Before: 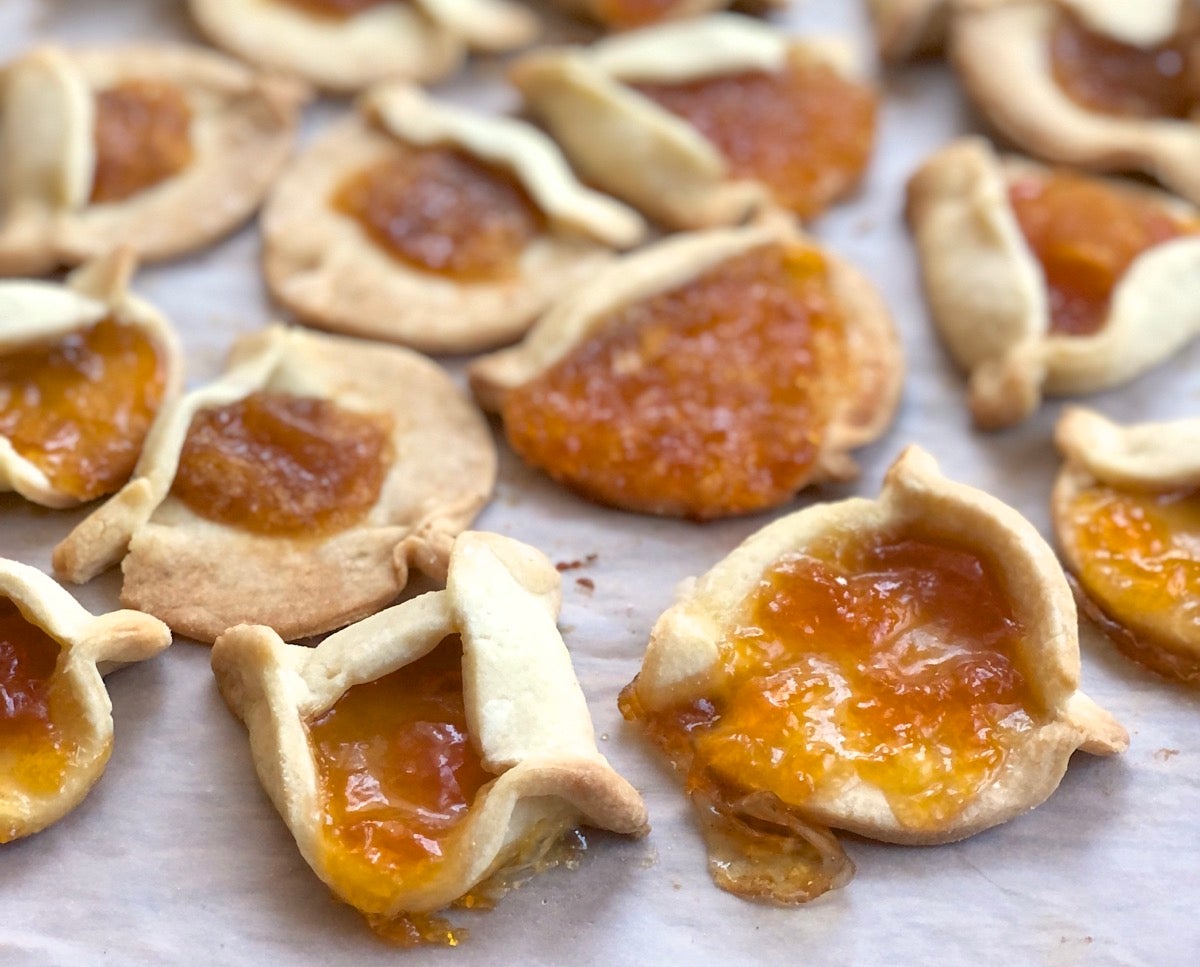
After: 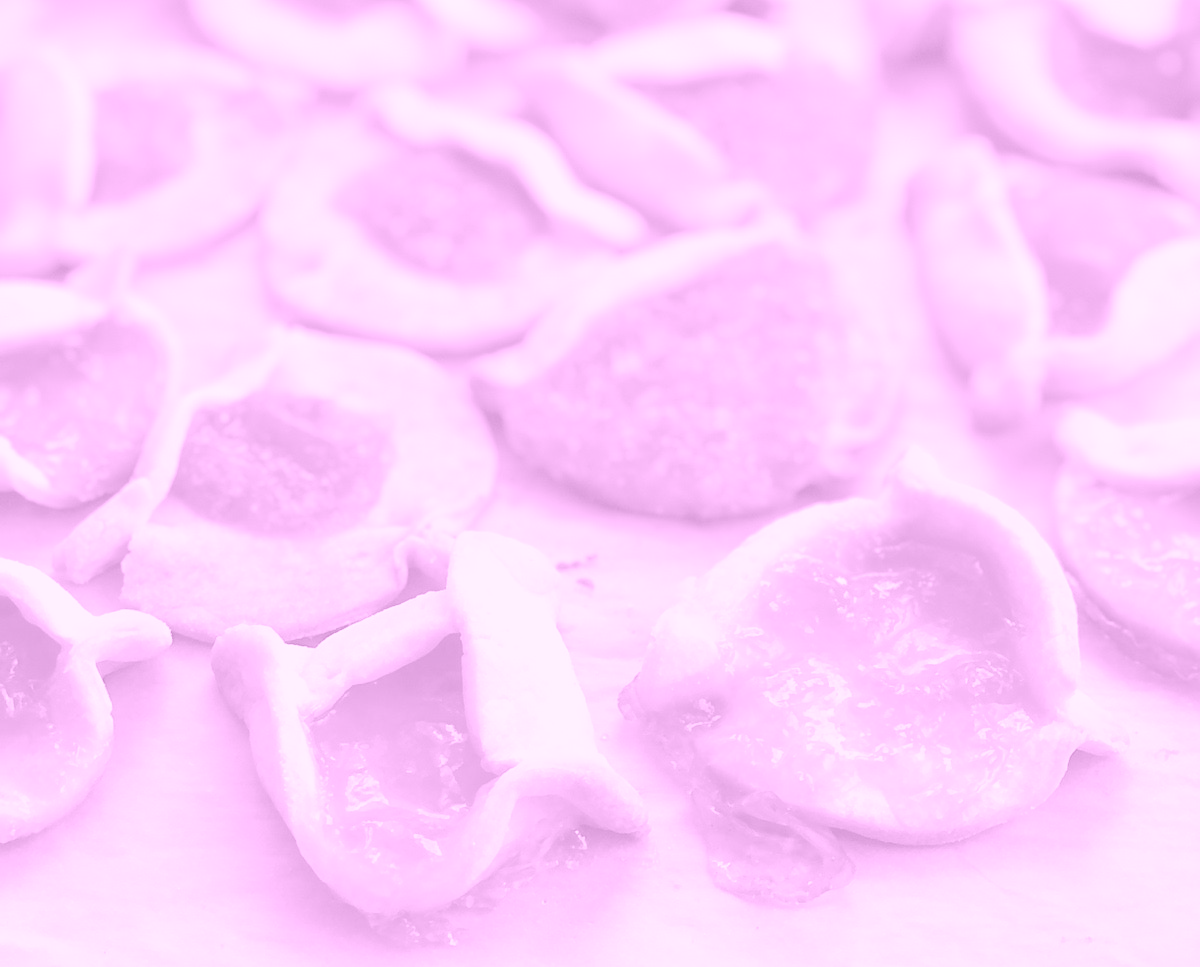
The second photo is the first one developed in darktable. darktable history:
color correction: highlights a* 1.83, highlights b* 34.02, shadows a* -36.68, shadows b* -5.48
exposure: black level correction 0.001, exposure 0.5 EV, compensate exposure bias true, compensate highlight preservation false
colorize: hue 331.2°, saturation 69%, source mix 30.28%, lightness 69.02%, version 1
